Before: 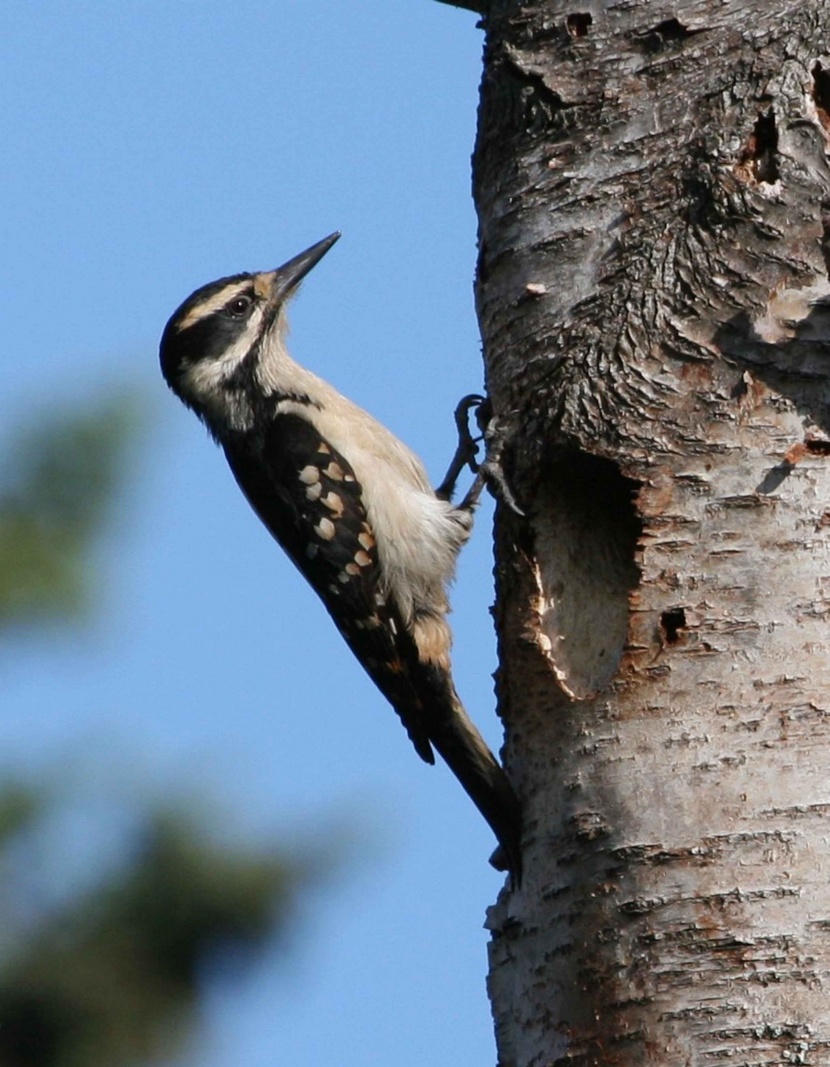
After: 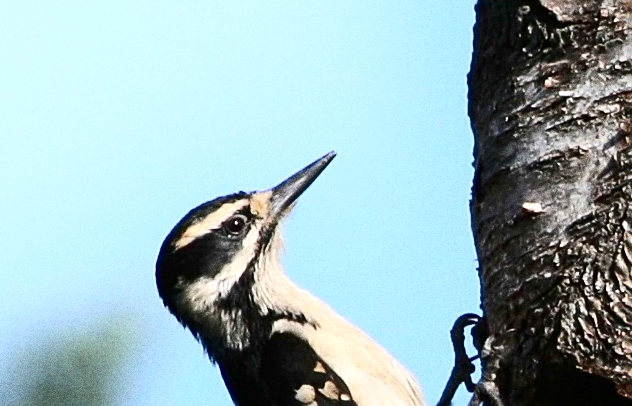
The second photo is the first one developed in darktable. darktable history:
shadows and highlights: shadows -40.15, highlights 62.88, soften with gaussian
local contrast: mode bilateral grid, contrast 100, coarseness 100, detail 94%, midtone range 0.2
sharpen: on, module defaults
crop: left 0.579%, top 7.627%, right 23.167%, bottom 54.275%
exposure: exposure 0.574 EV, compensate highlight preservation false
grain: coarseness 0.09 ISO, strength 40%
contrast brightness saturation: contrast 0.28
